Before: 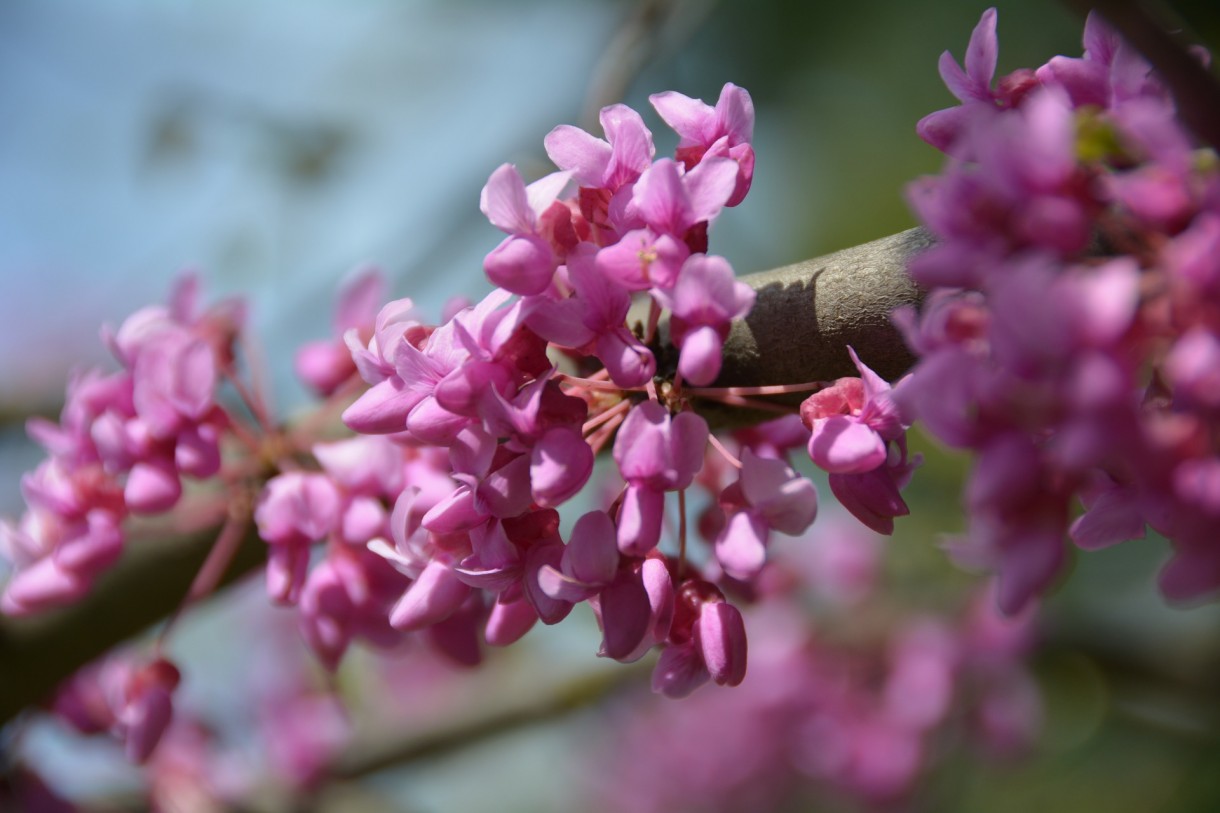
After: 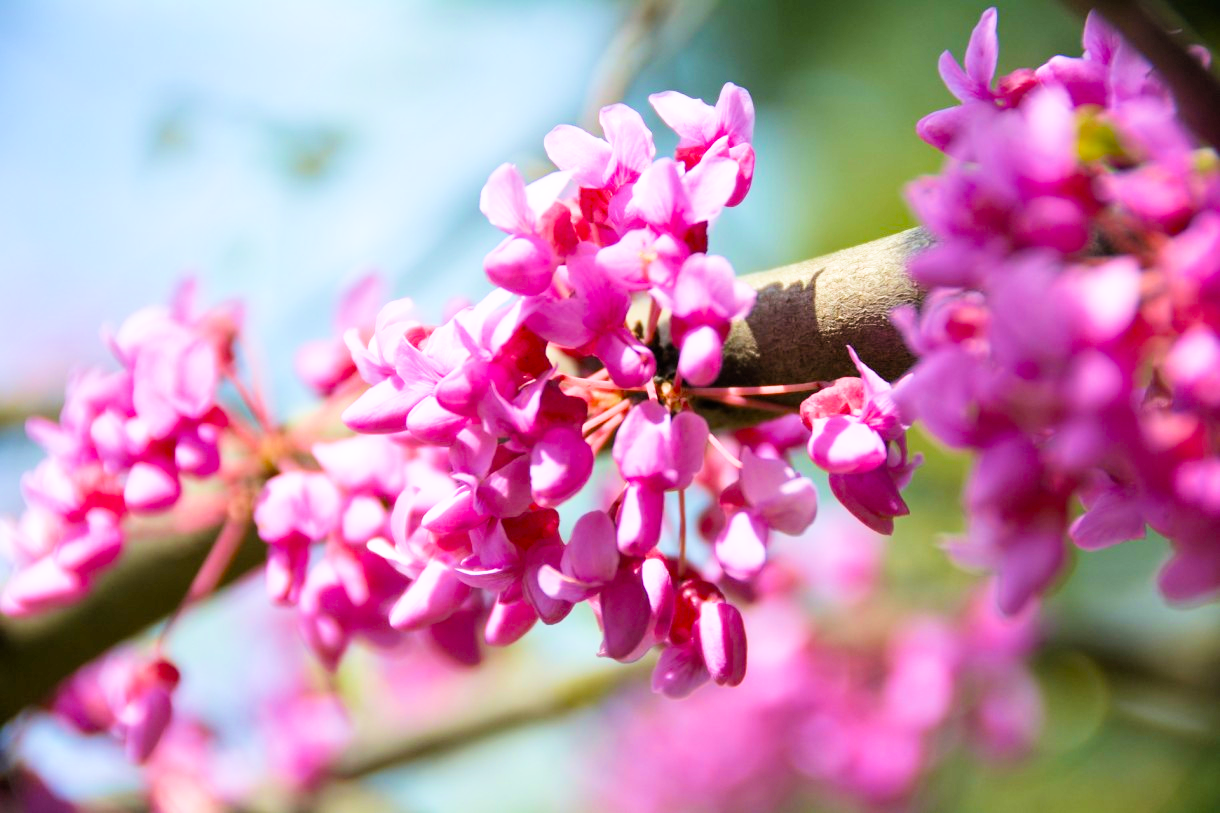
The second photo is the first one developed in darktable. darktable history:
filmic rgb: black relative exposure -7.75 EV, white relative exposure 4.4 EV, threshold 3 EV, target black luminance 0%, hardness 3.76, latitude 50.51%, contrast 1.074, highlights saturation mix 10%, shadows ↔ highlights balance -0.22%, color science v4 (2020), enable highlight reconstruction true
velvia: on, module defaults
exposure: black level correction 0, exposure 1.7 EV, compensate exposure bias true, compensate highlight preservation false
